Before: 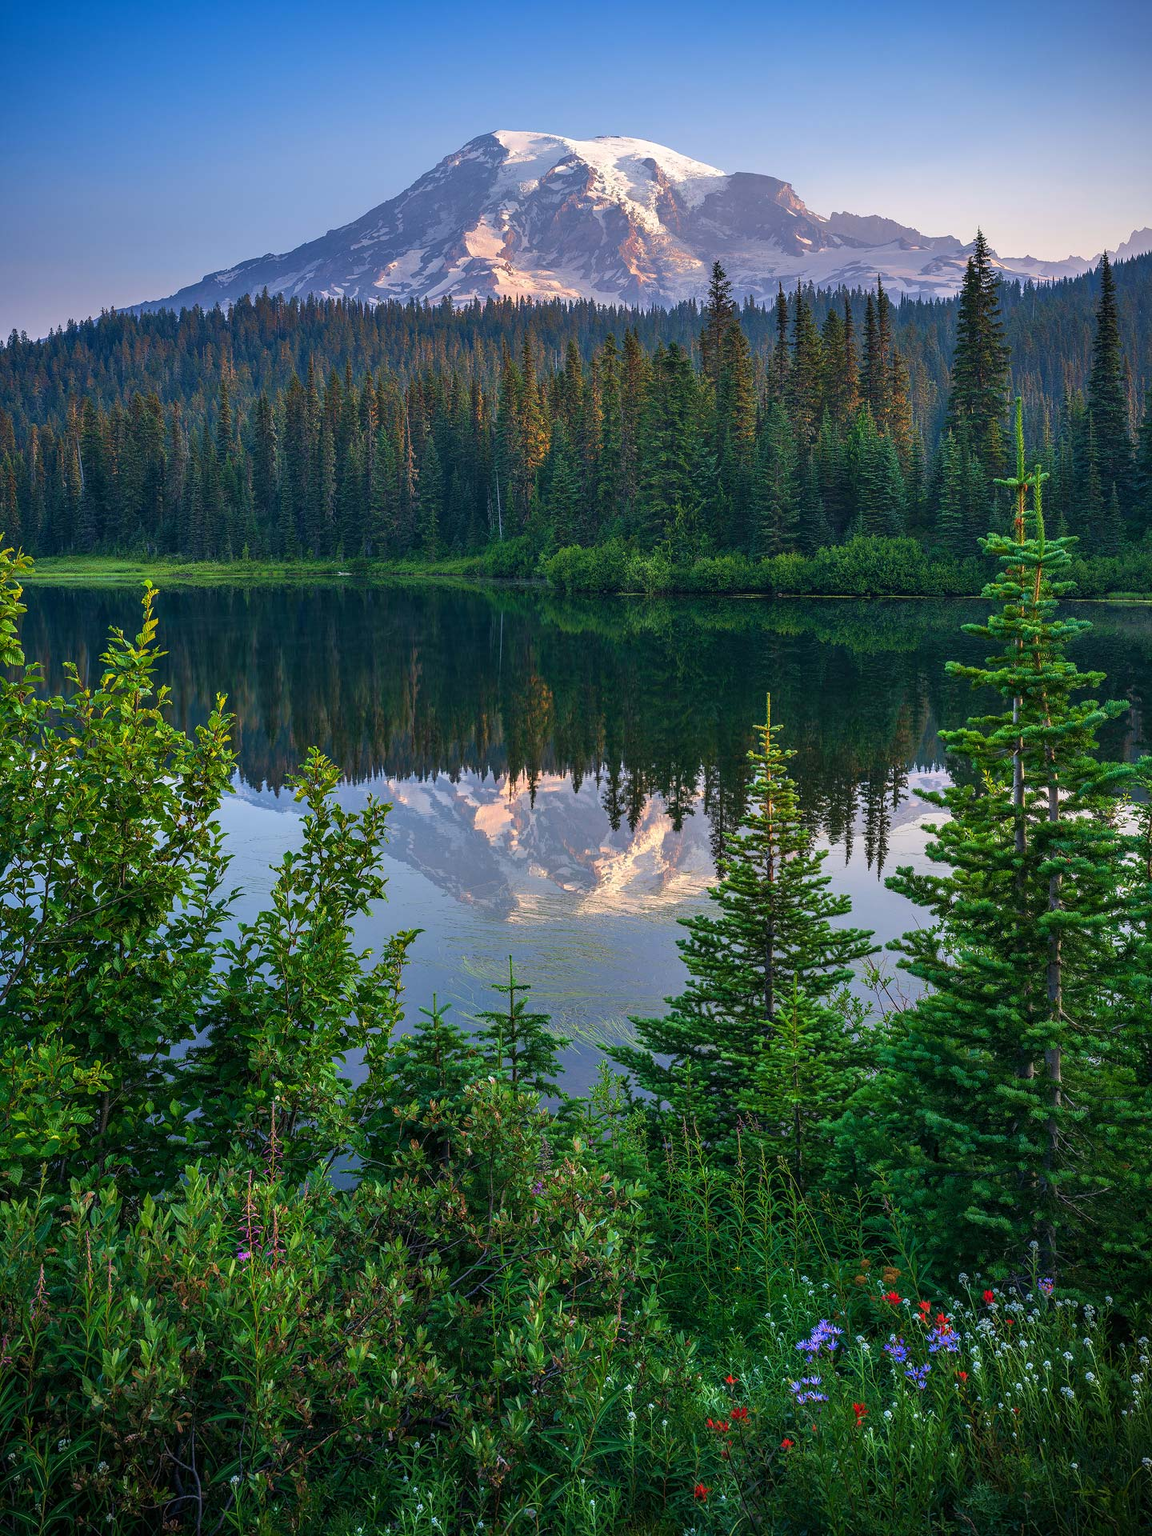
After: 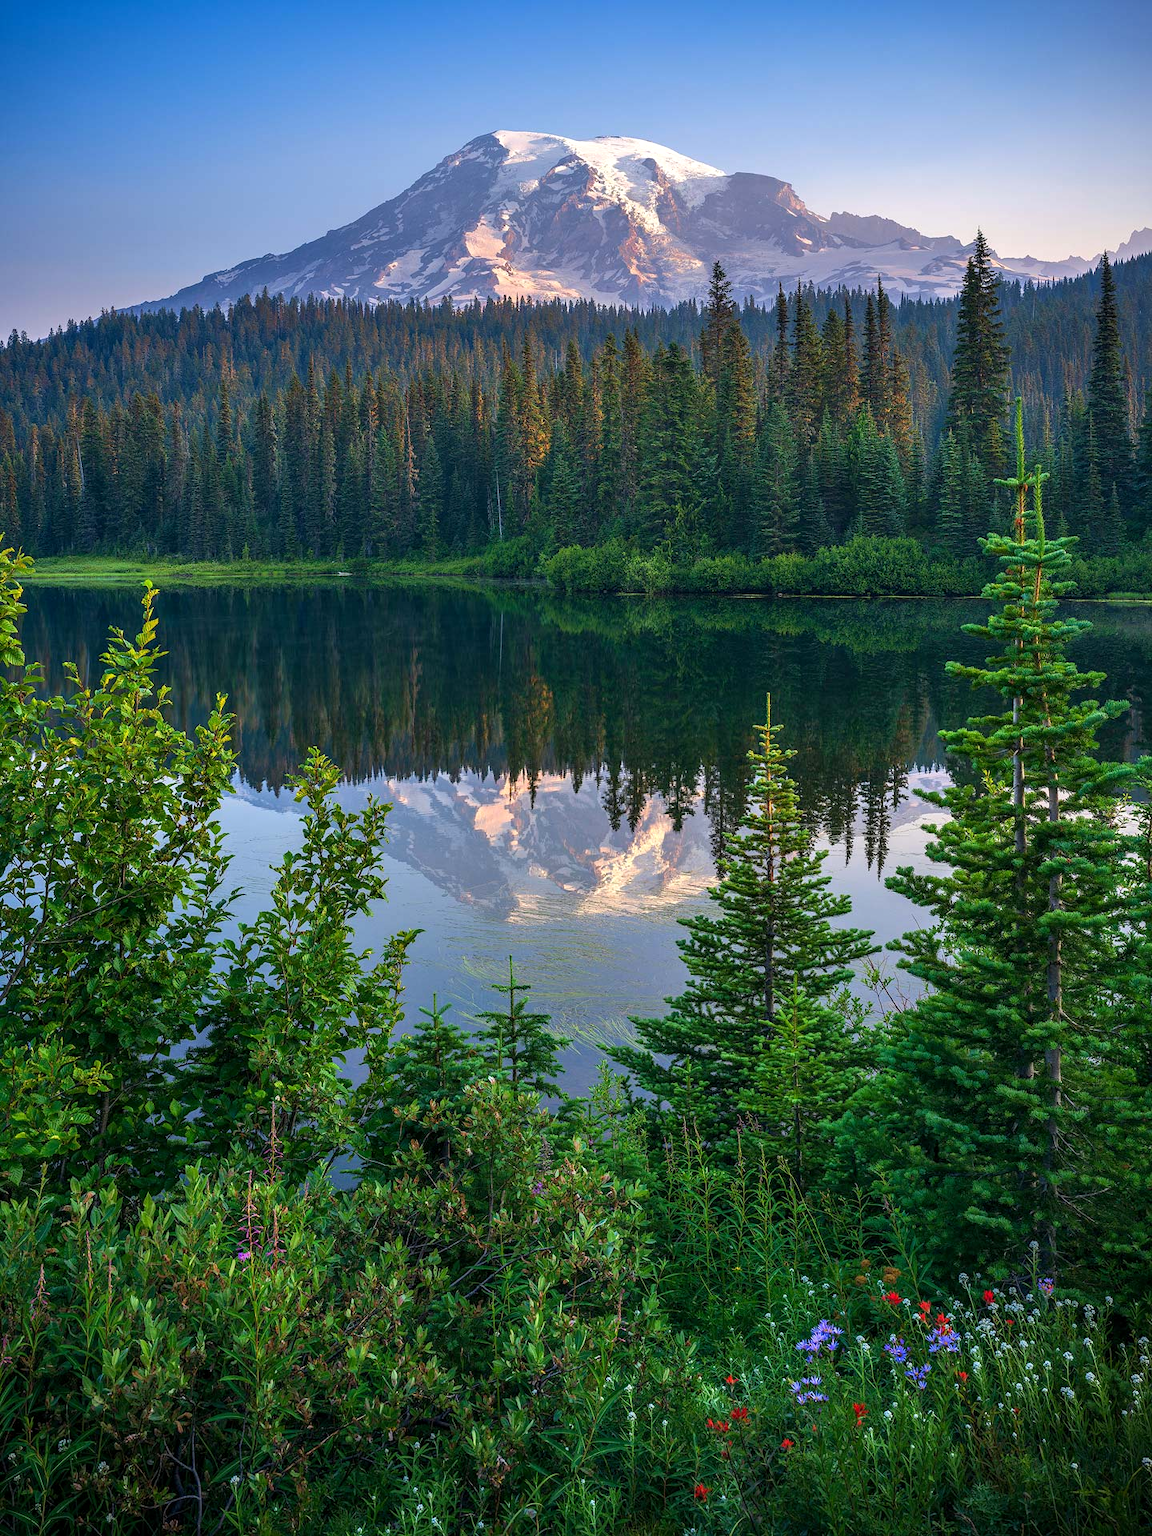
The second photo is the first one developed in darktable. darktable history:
exposure: black level correction 0.001, exposure 0.14 EV, compensate exposure bias true, compensate highlight preservation false
